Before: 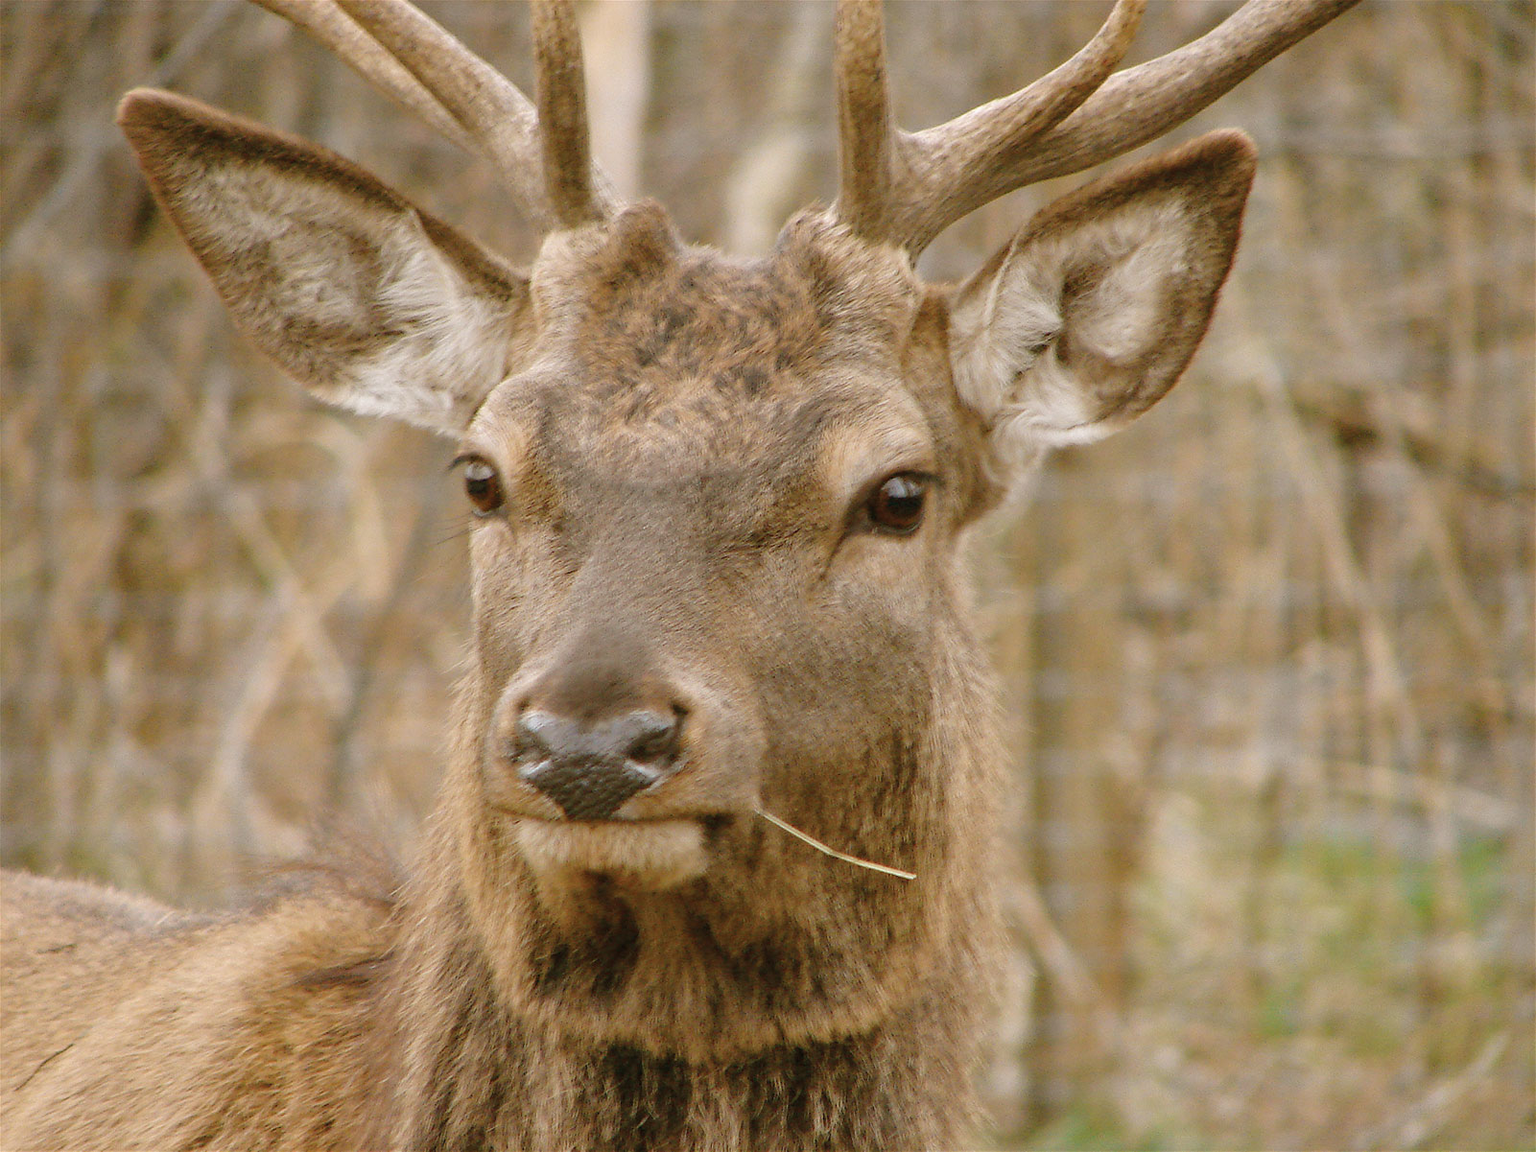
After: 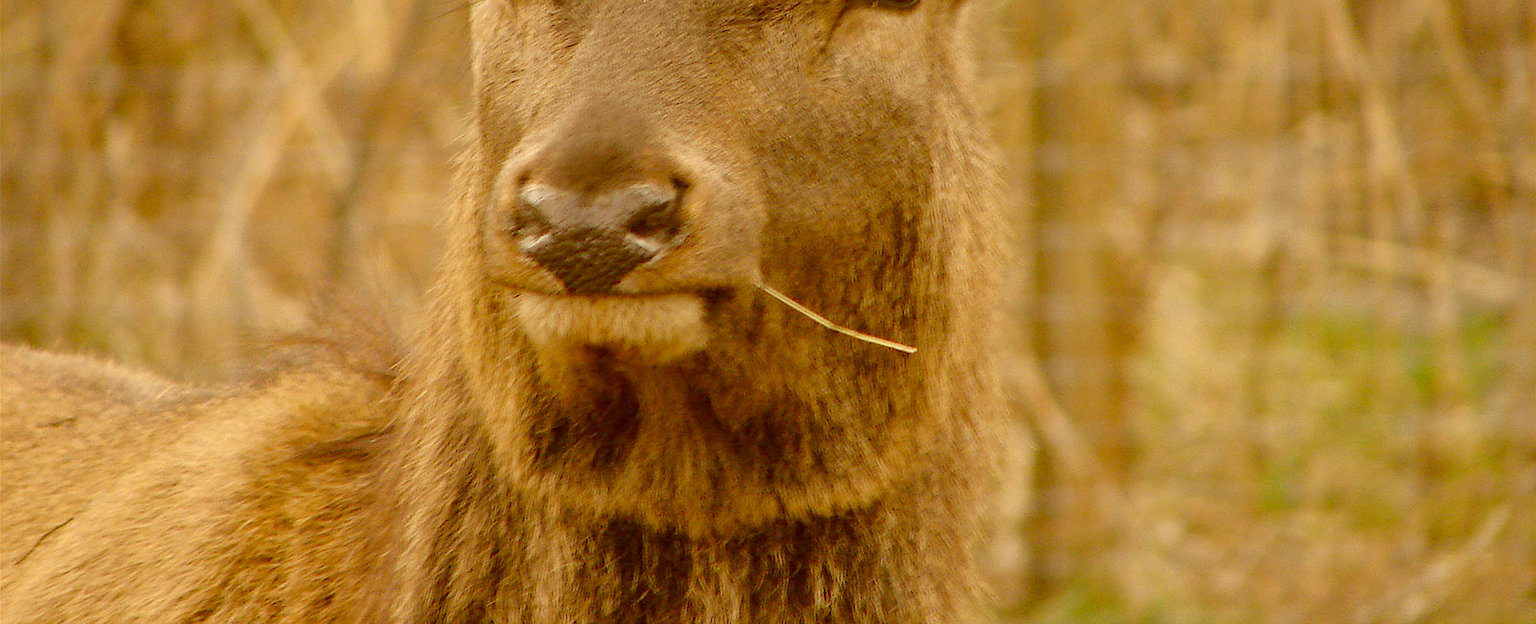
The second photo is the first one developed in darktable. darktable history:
color correction: highlights a* 1.01, highlights b* 24.67, shadows a* 16.23, shadows b* 24.55
crop and rotate: top 45.714%, right 0.024%
